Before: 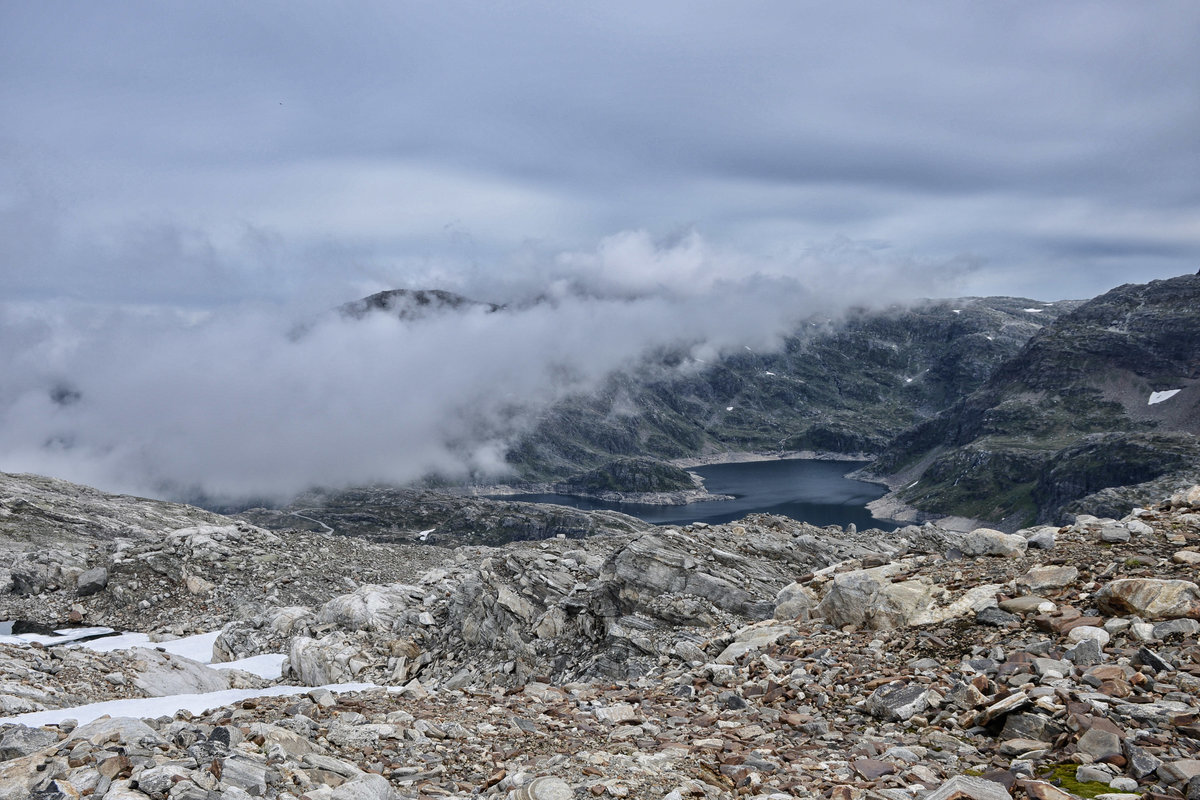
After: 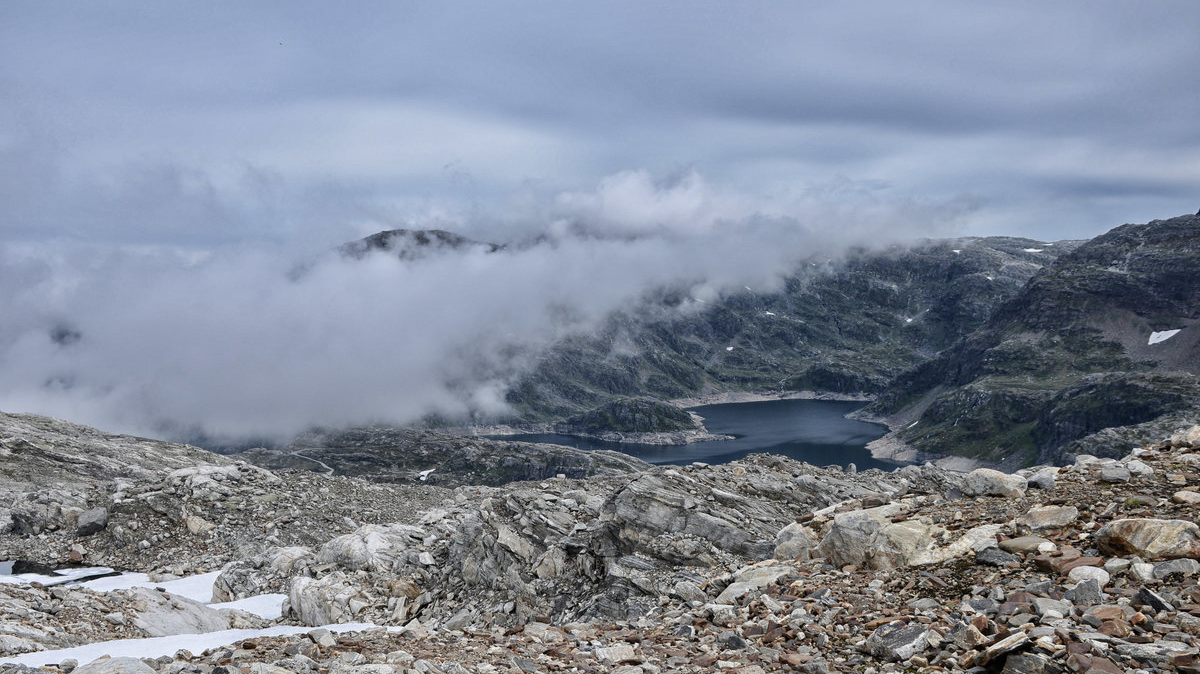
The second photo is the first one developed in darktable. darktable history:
crop: top 7.566%, bottom 8.129%
